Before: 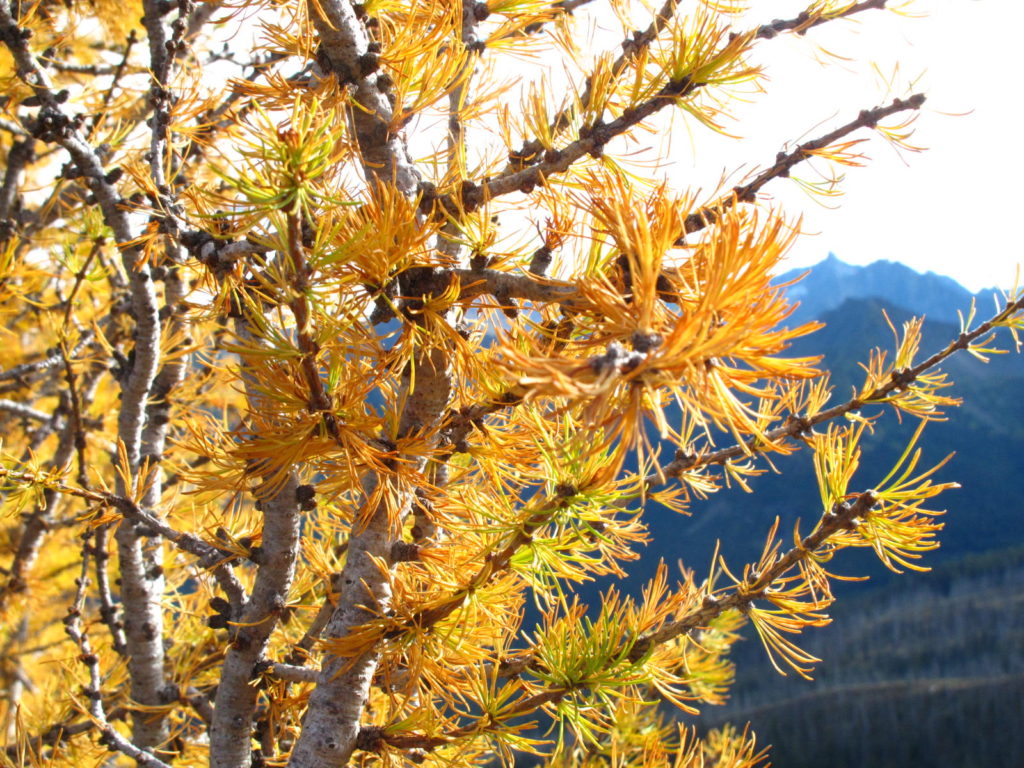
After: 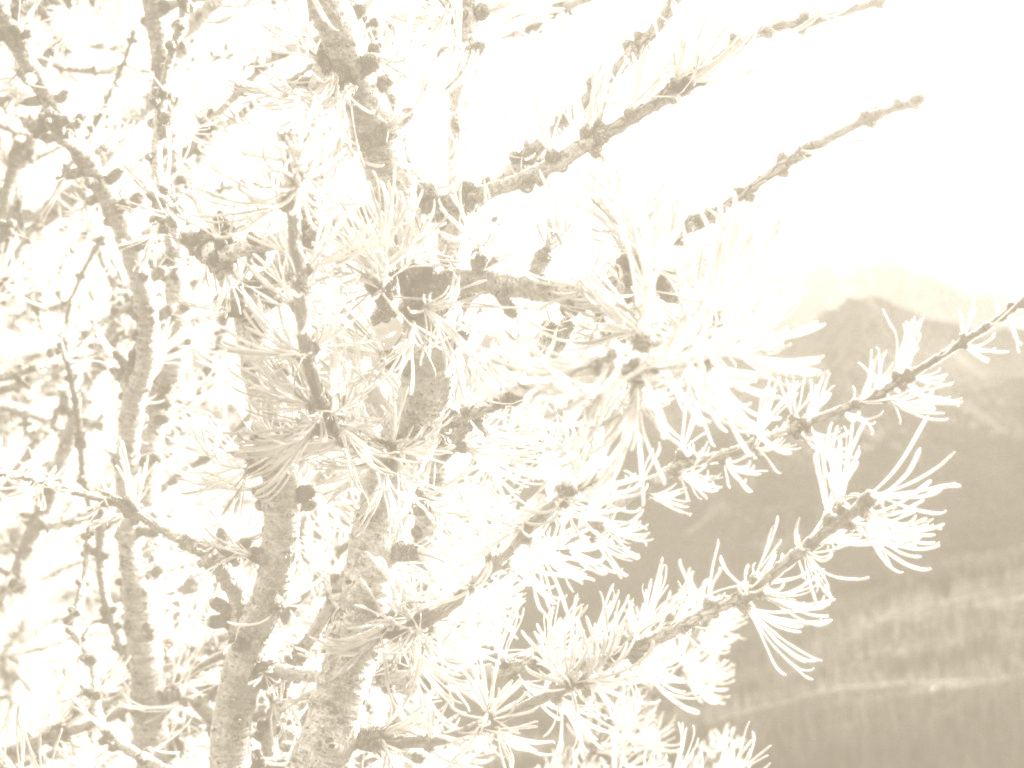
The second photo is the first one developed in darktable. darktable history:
contrast brightness saturation: contrast 0.28
local contrast: detail 130%
colorize: hue 36°, saturation 71%, lightness 80.79%
